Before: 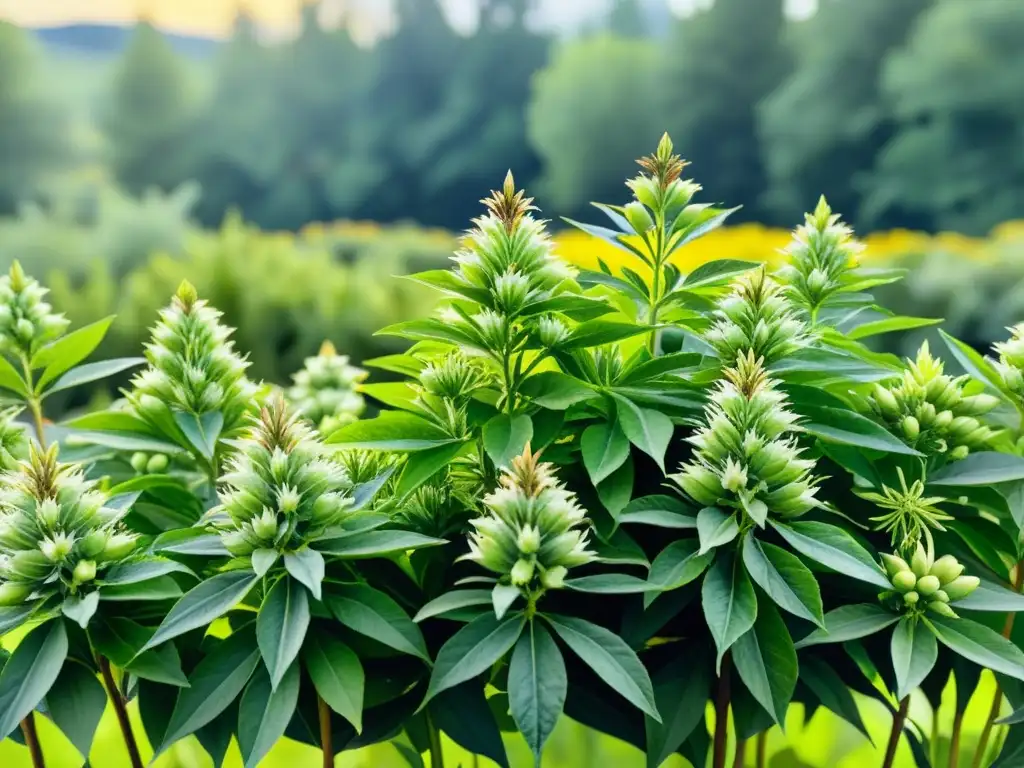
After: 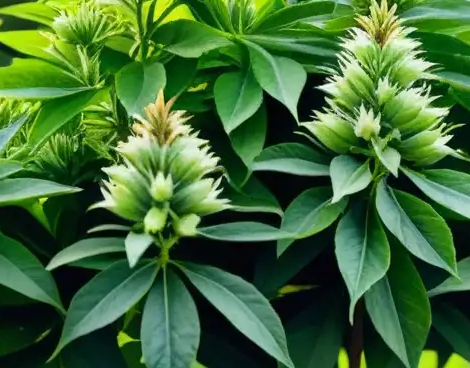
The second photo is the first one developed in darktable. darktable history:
crop: left 35.916%, top 45.904%, right 18.155%, bottom 6.084%
color correction: highlights b* 0.019
